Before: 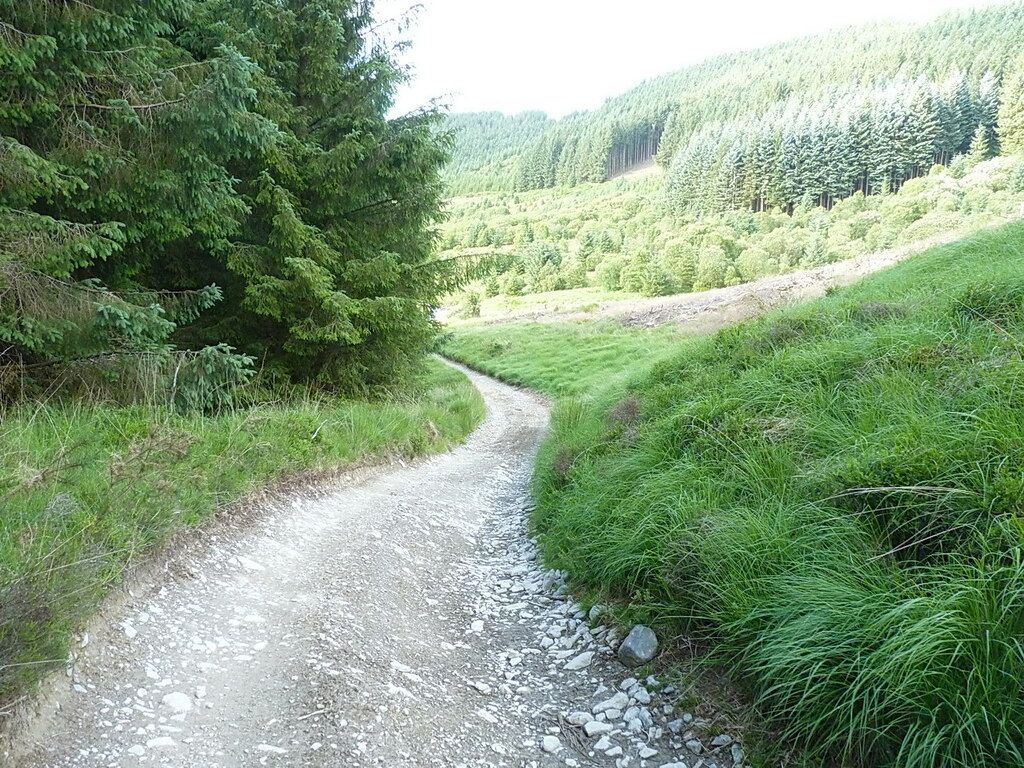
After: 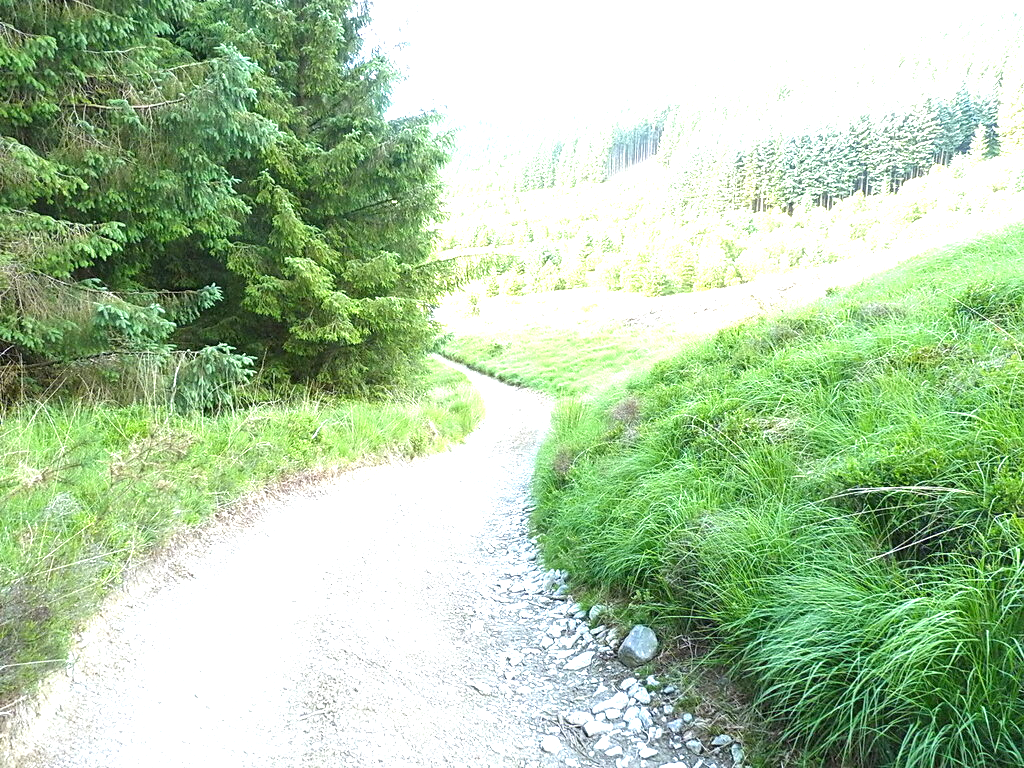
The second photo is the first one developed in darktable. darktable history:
exposure: exposure 1.993 EV, compensate exposure bias true, compensate highlight preservation false
